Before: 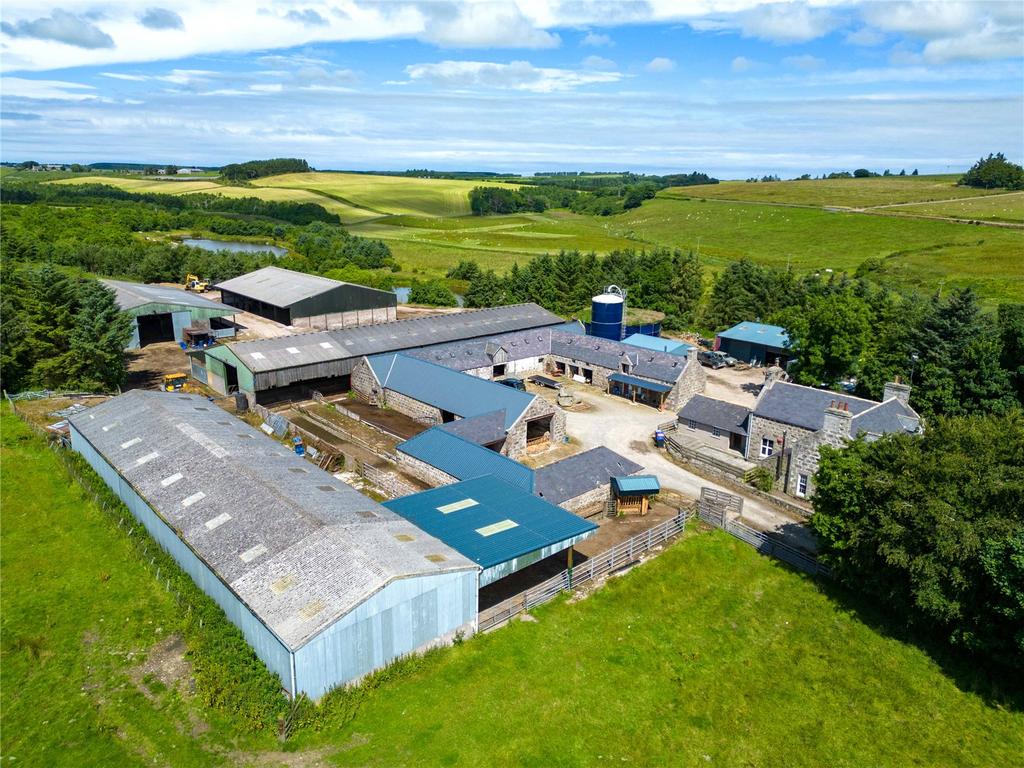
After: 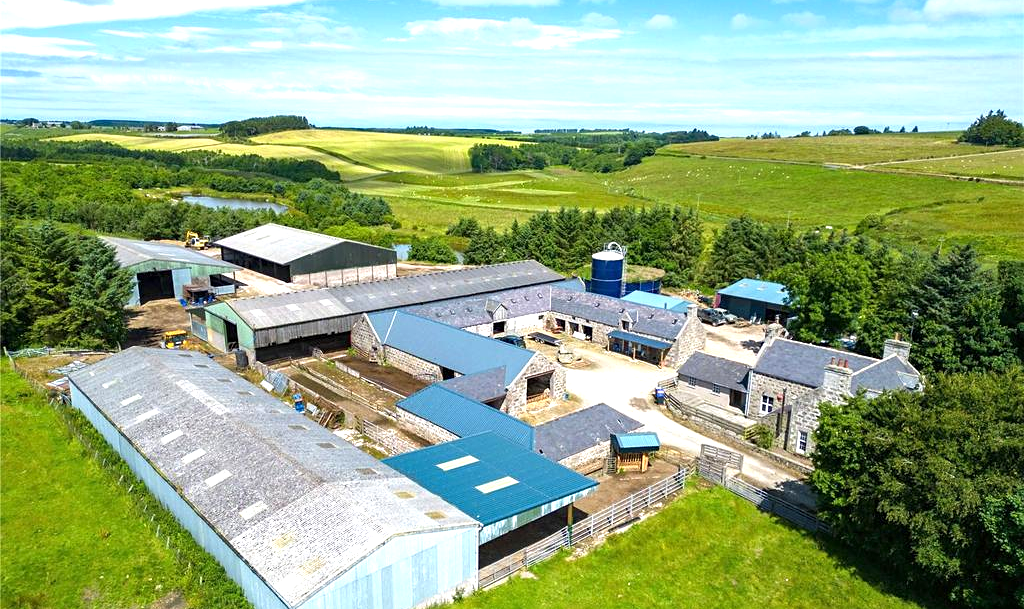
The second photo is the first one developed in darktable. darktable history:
crop and rotate: top 5.667%, bottom 14.937%
sharpen: amount 0.2
exposure: exposure 0.6 EV, compensate highlight preservation false
